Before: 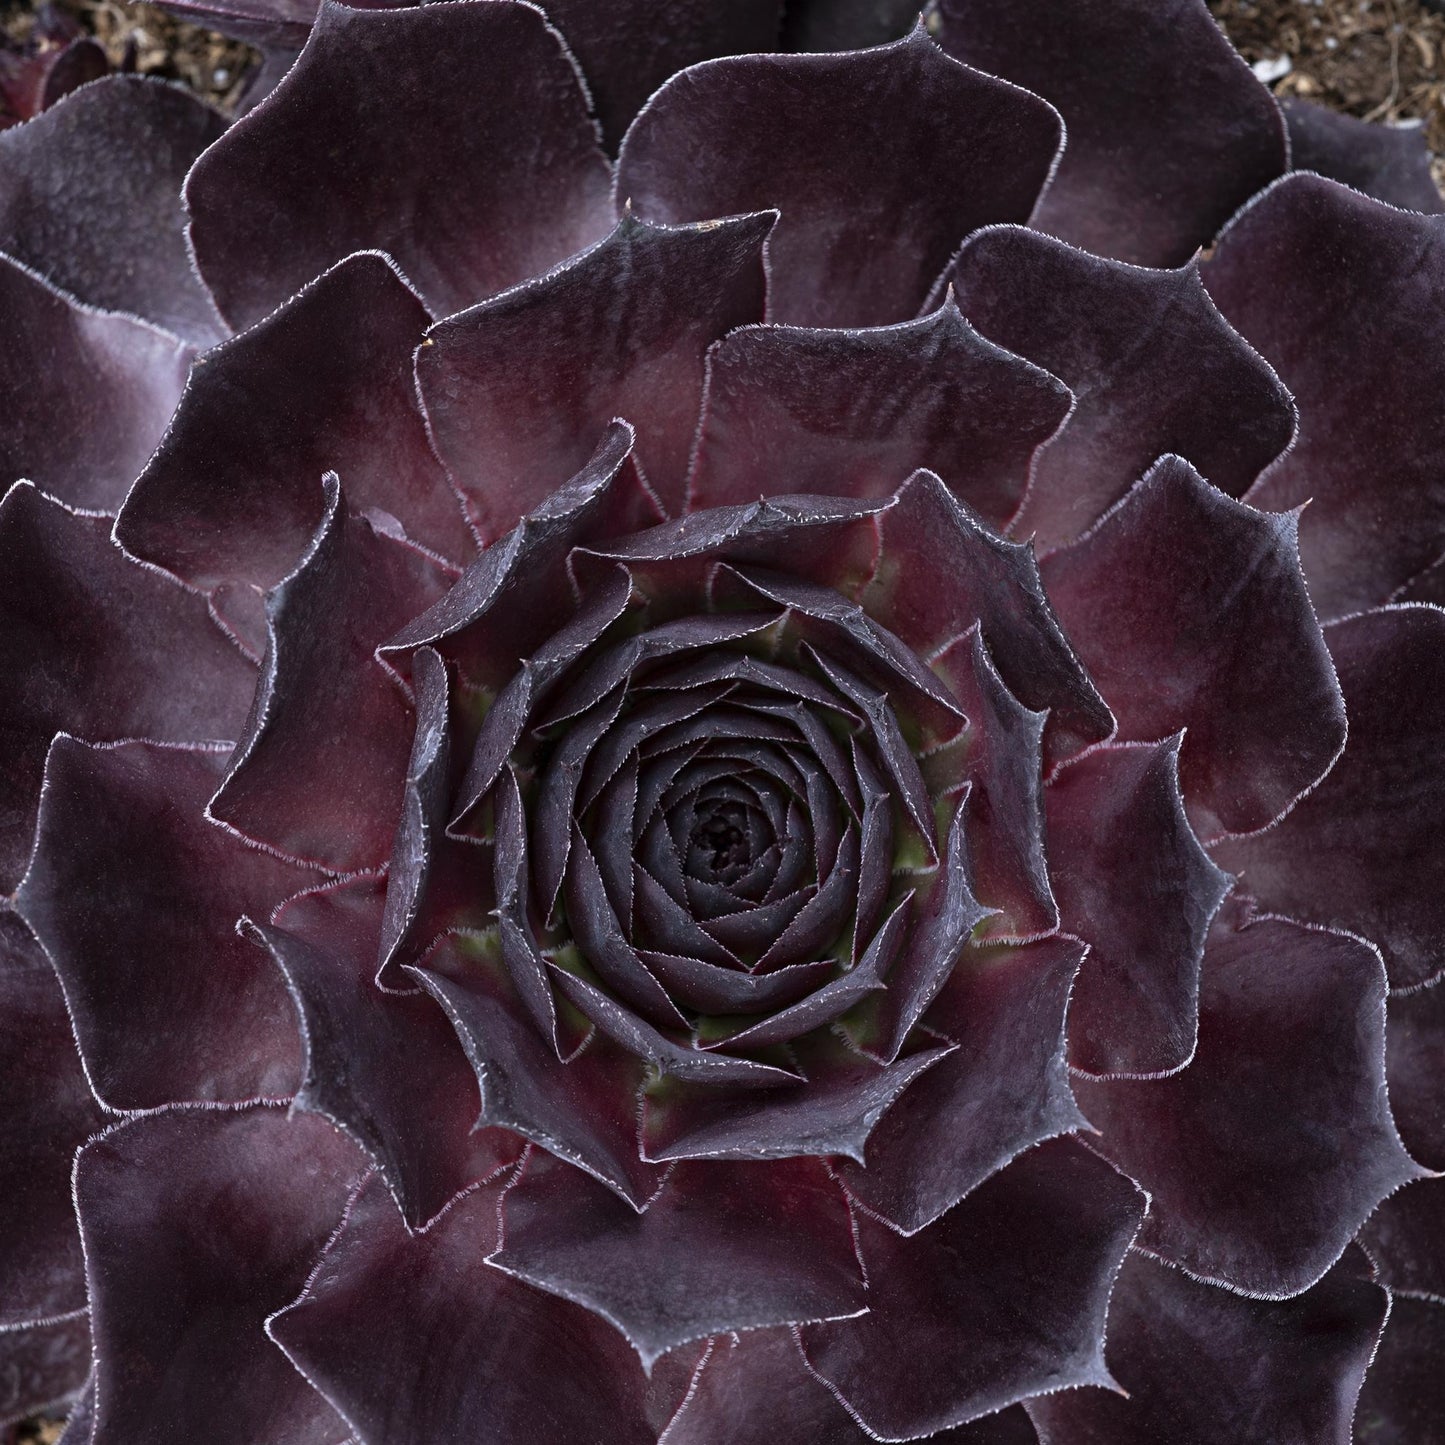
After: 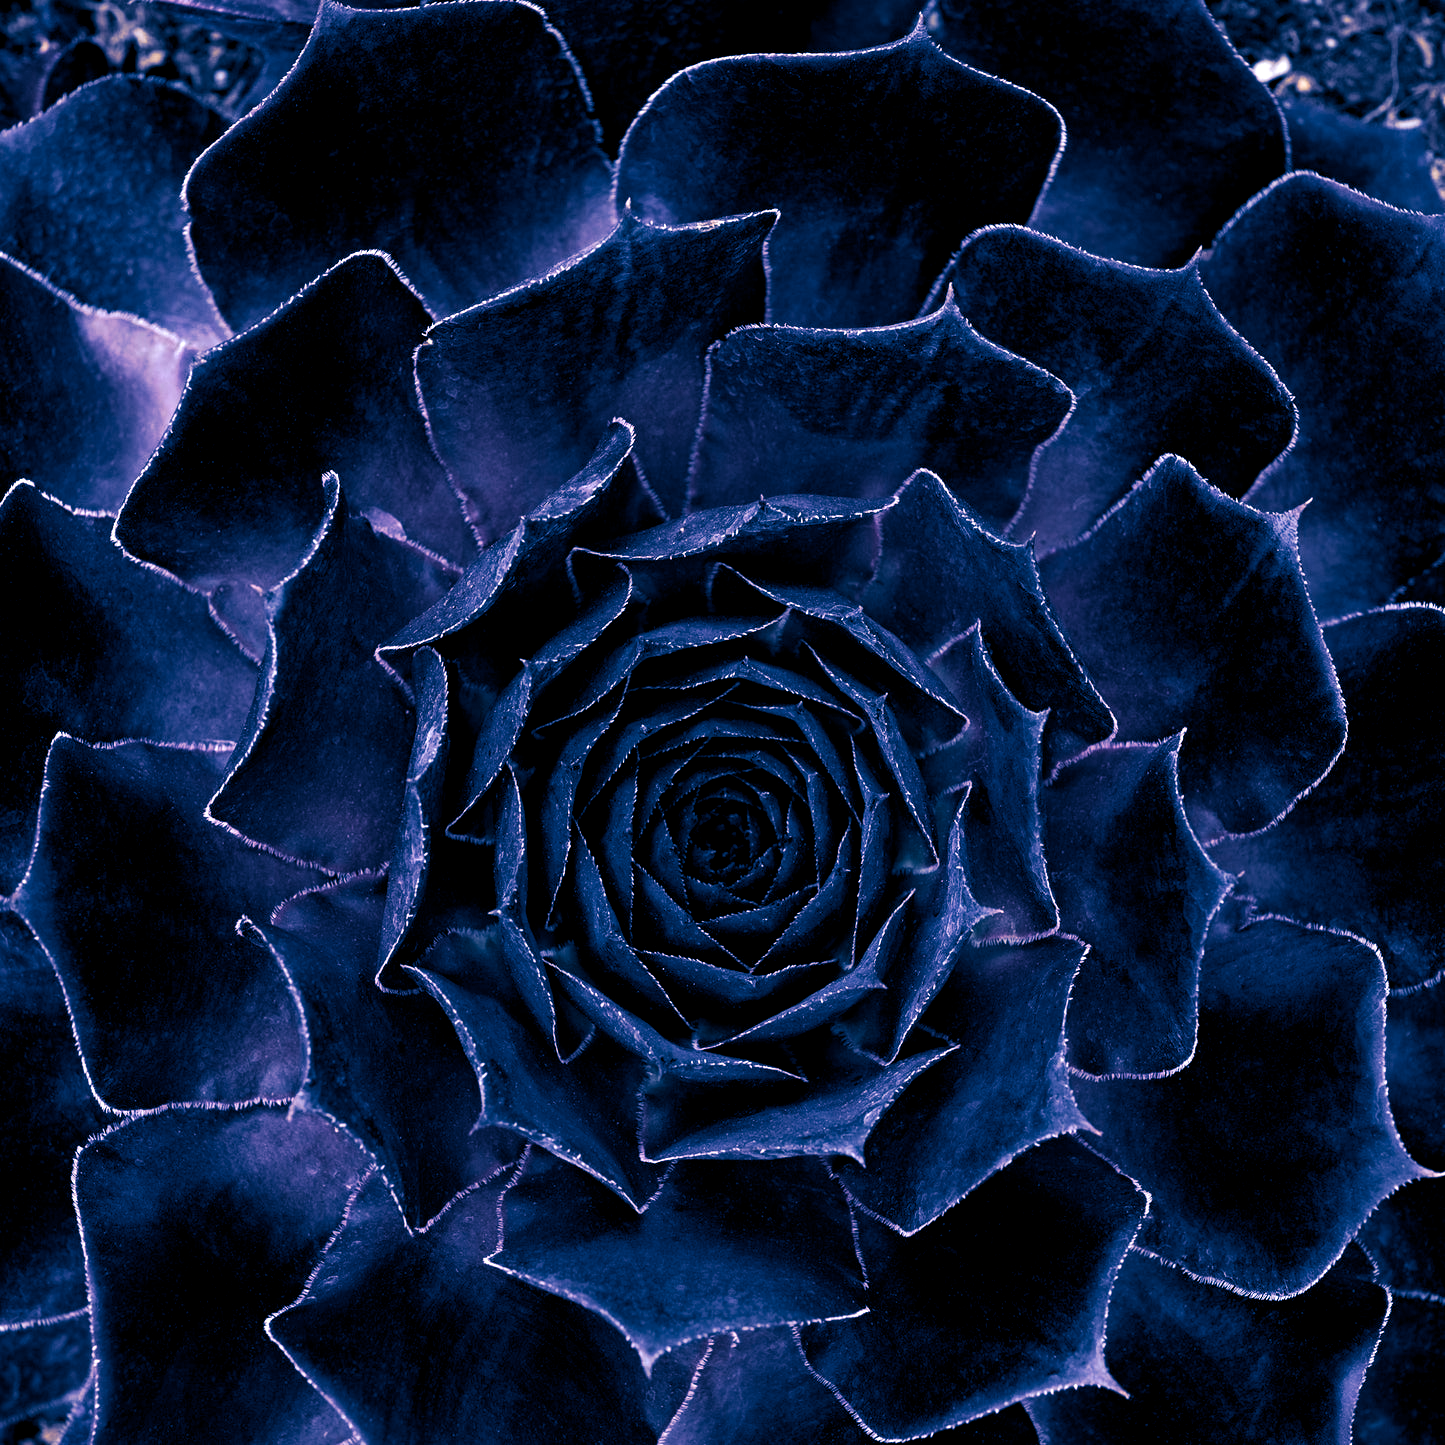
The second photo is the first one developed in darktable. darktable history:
color calibration: illuminant as shot in camera, x 0.363, y 0.385, temperature 4528.04 K
split-toning: shadows › hue 226.8°, shadows › saturation 1, highlights › saturation 0, balance -61.41
color balance rgb: shadows lift › luminance -21.66%, shadows lift › chroma 8.98%, shadows lift › hue 283.37°, power › chroma 1.55%, power › hue 25.59°, highlights gain › luminance 6.08%, highlights gain › chroma 2.55%, highlights gain › hue 90°, global offset › luminance -0.87%, perceptual saturation grading › global saturation 27.49%, perceptual saturation grading › highlights -28.39%, perceptual saturation grading › mid-tones 15.22%, perceptual saturation grading › shadows 33.98%, perceptual brilliance grading › highlights 10%, perceptual brilliance grading › mid-tones 5%
